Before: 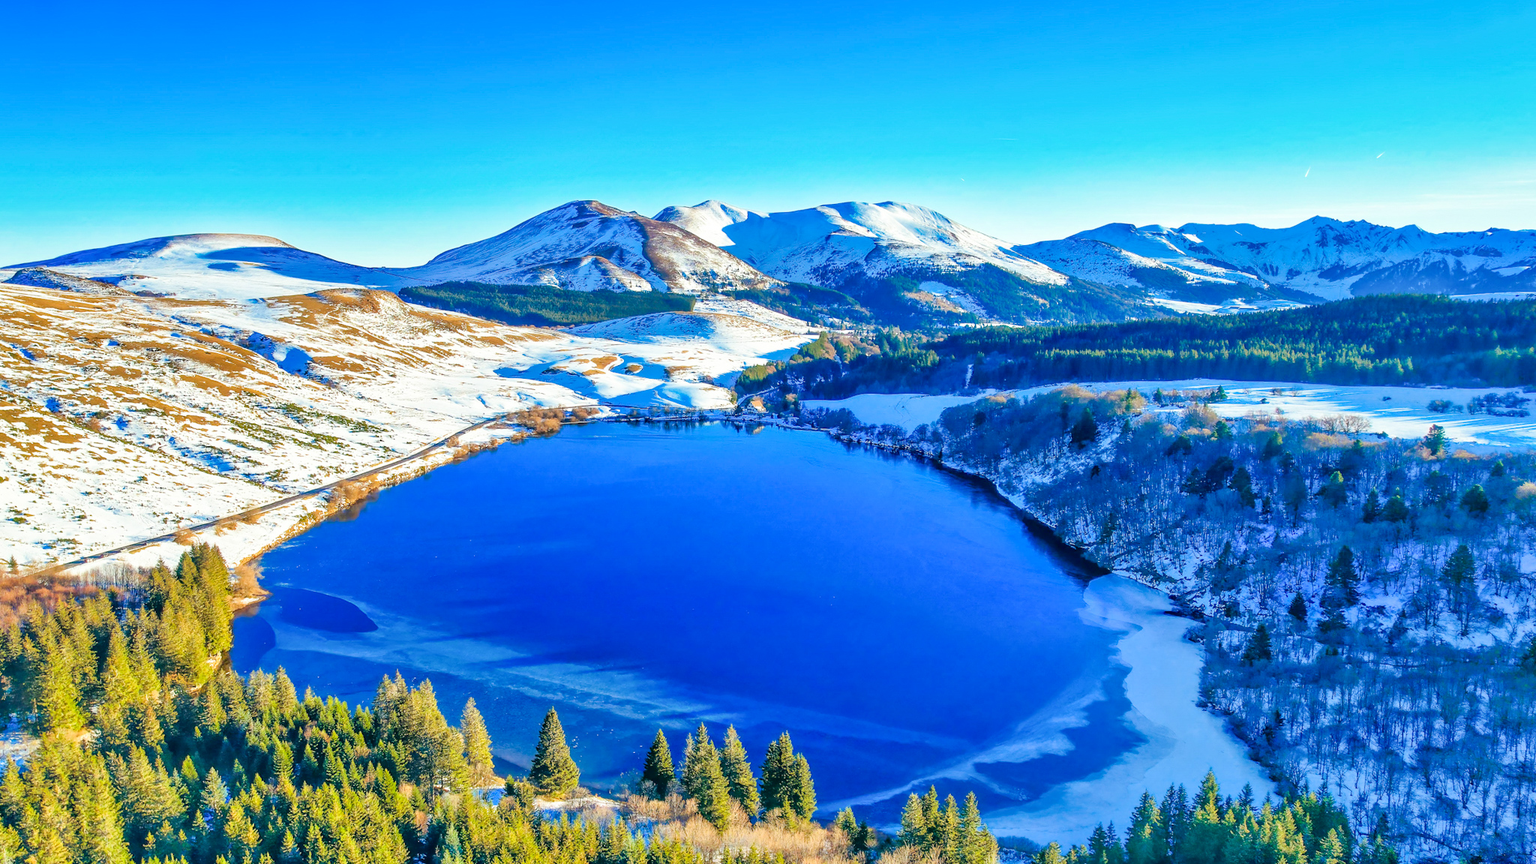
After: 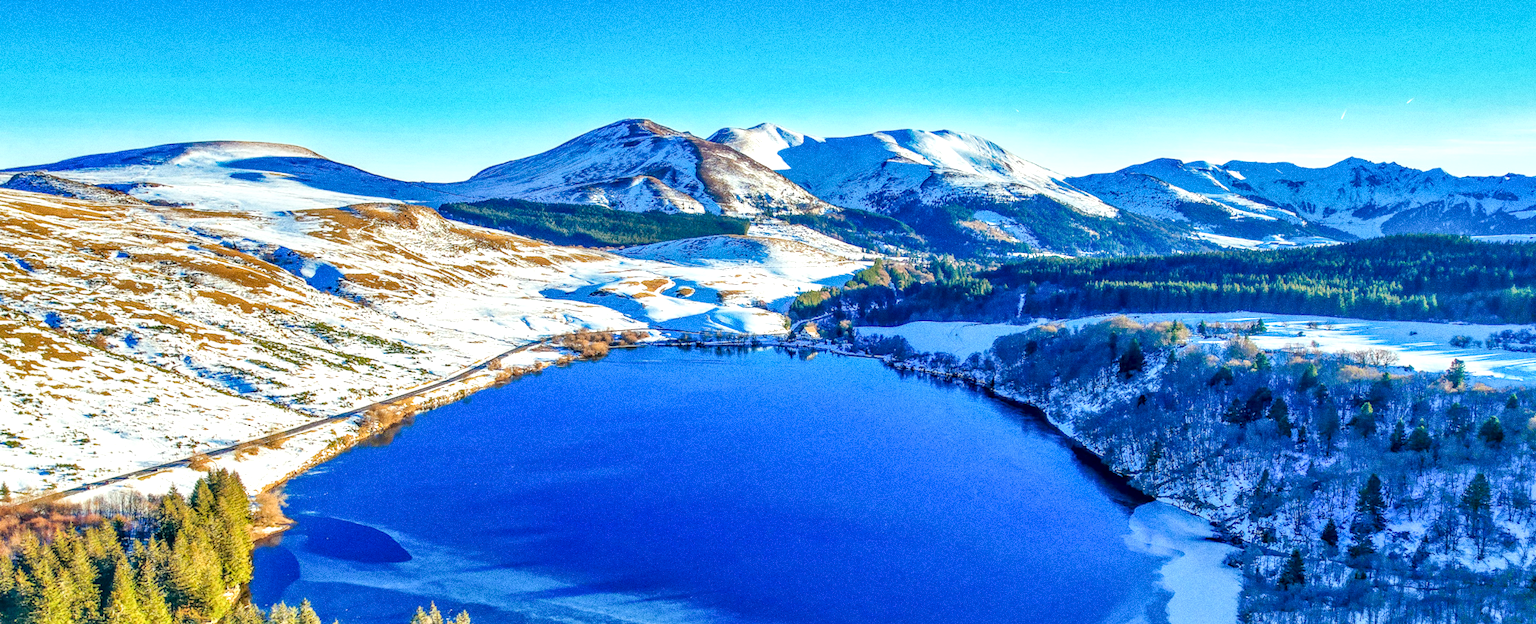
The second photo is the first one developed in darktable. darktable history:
grain: coarseness 0.09 ISO, strength 40%
crop: top 5.667%, bottom 17.637%
rotate and perspective: rotation 0.679°, lens shift (horizontal) 0.136, crop left 0.009, crop right 0.991, crop top 0.078, crop bottom 0.95
local contrast: detail 142%
